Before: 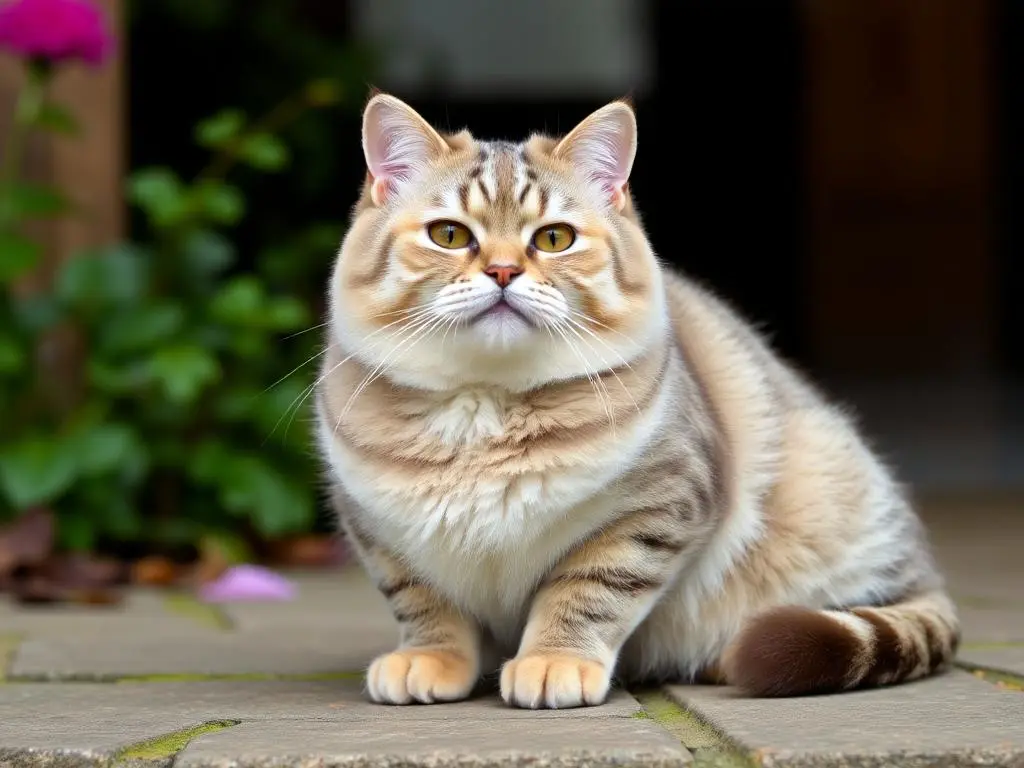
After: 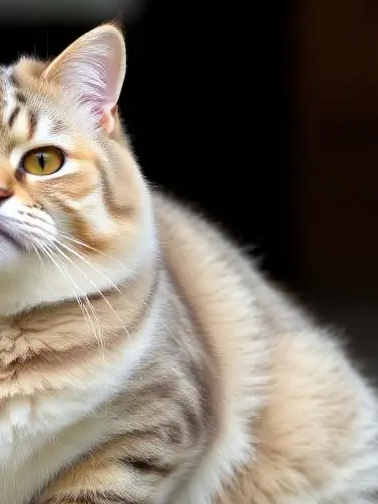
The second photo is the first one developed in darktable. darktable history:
crop and rotate: left 49.936%, top 10.094%, right 13.136%, bottom 24.256%
shadows and highlights: shadows 29.32, highlights -29.32, low approximation 0.01, soften with gaussian
